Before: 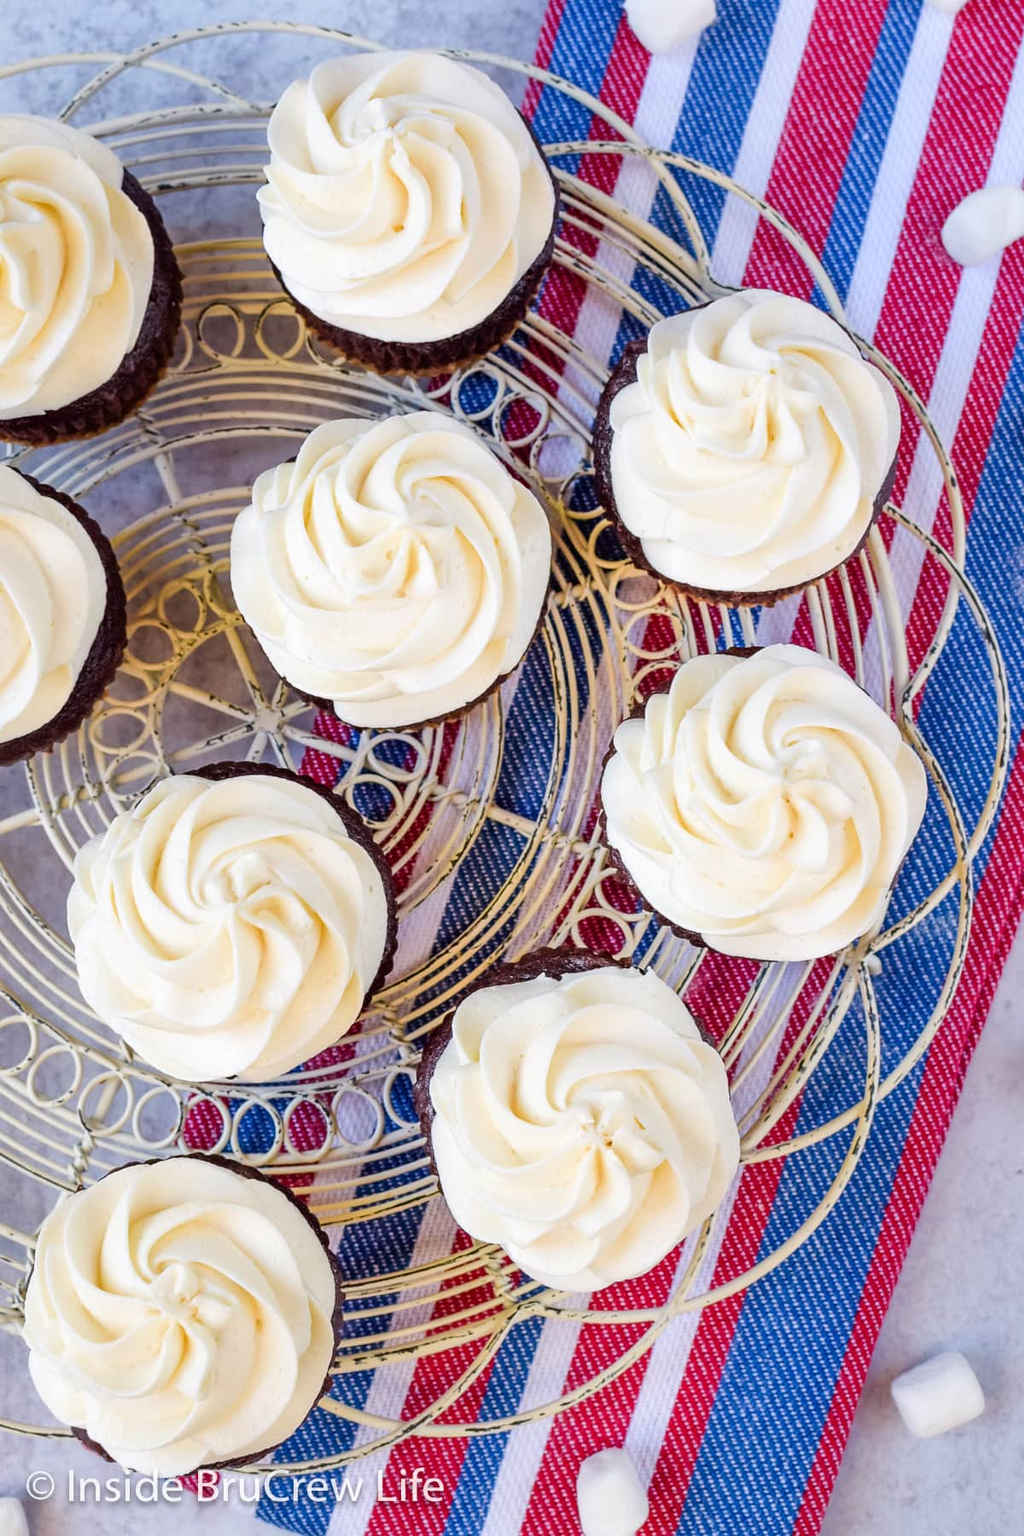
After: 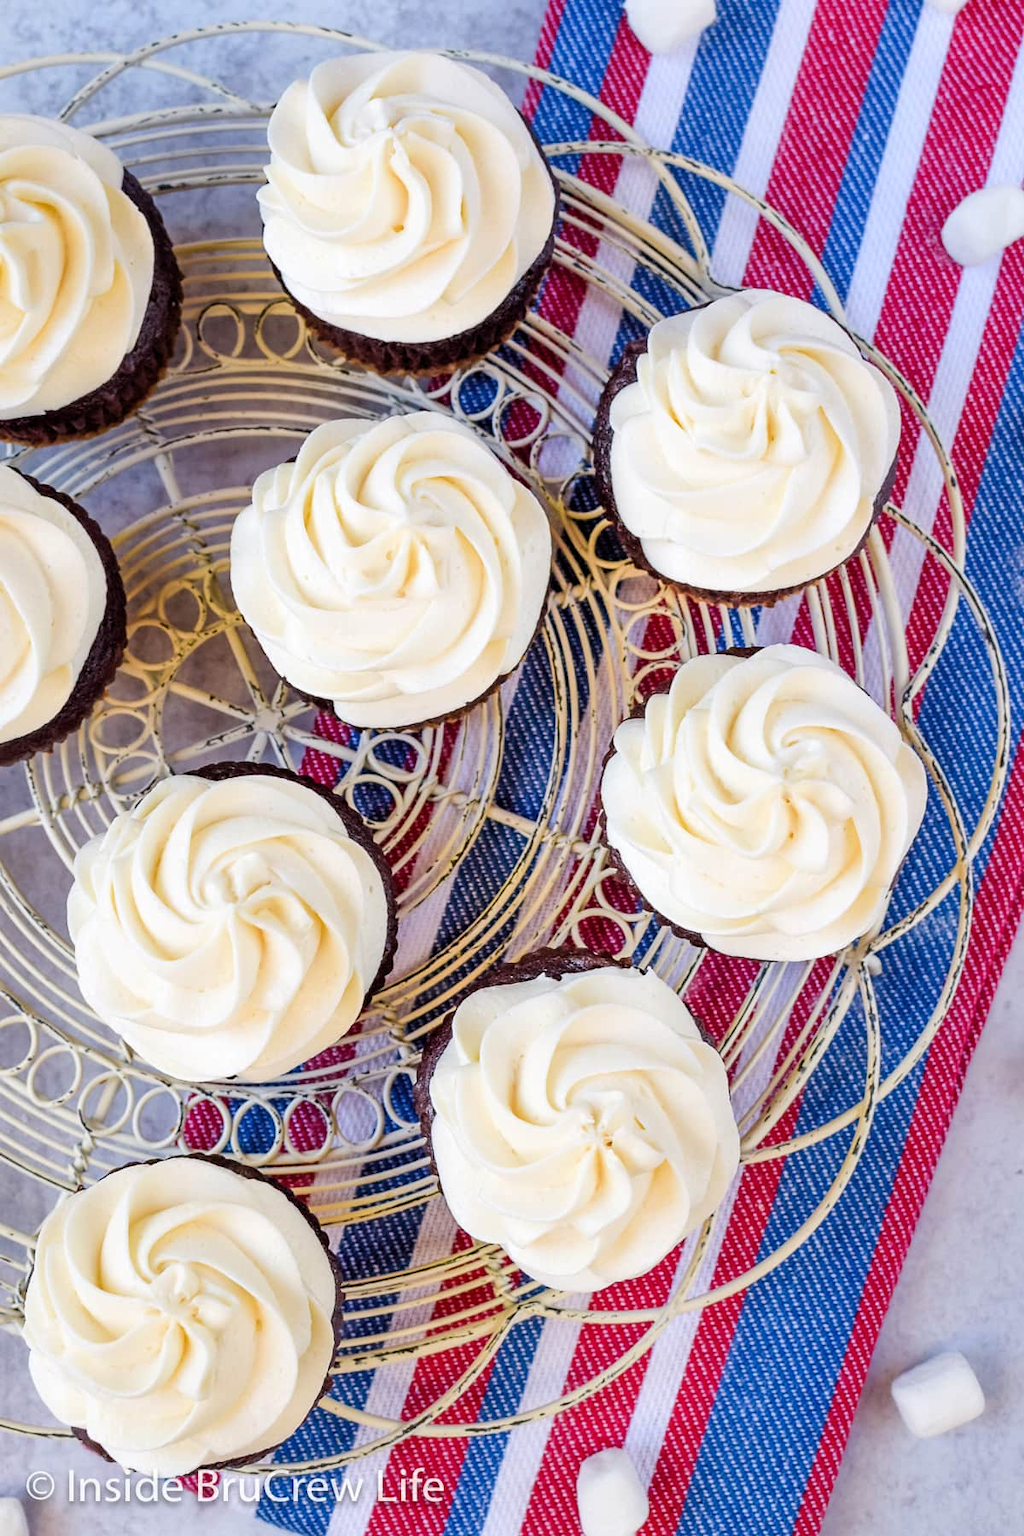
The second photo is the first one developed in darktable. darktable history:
levels: black 0.092%, levels [0.016, 0.5, 0.996]
